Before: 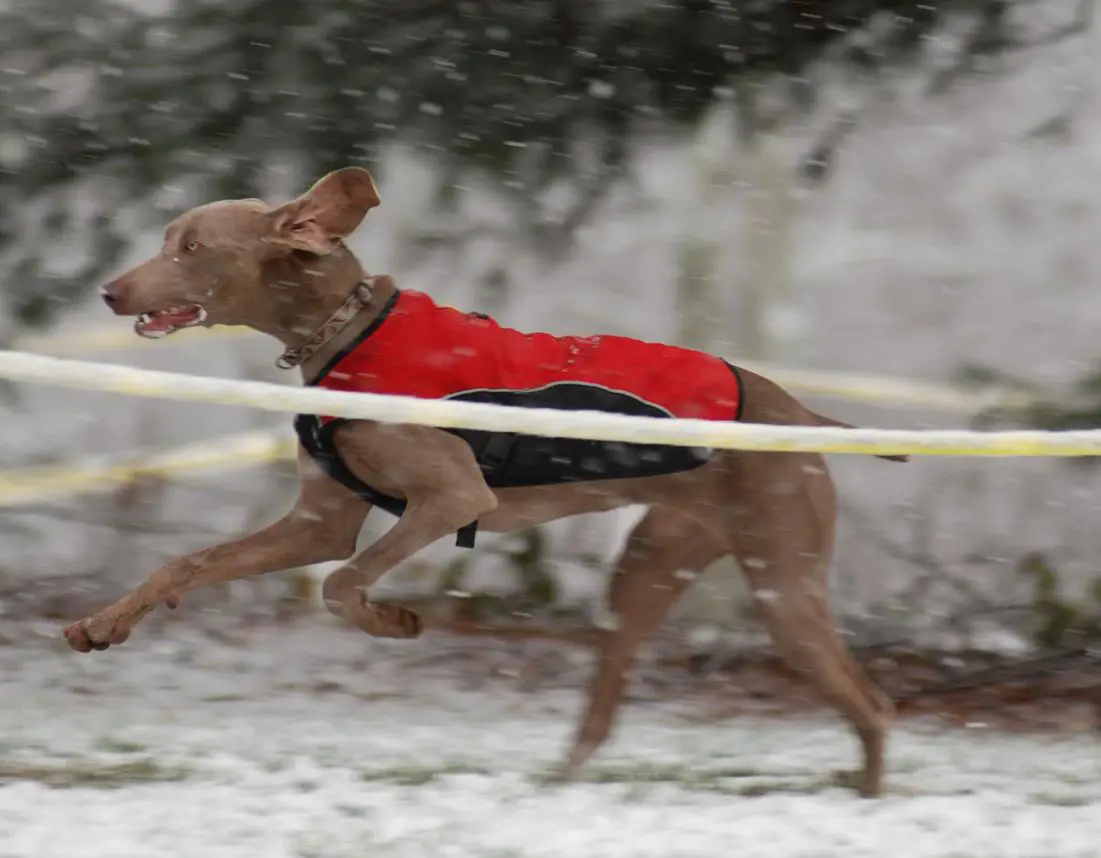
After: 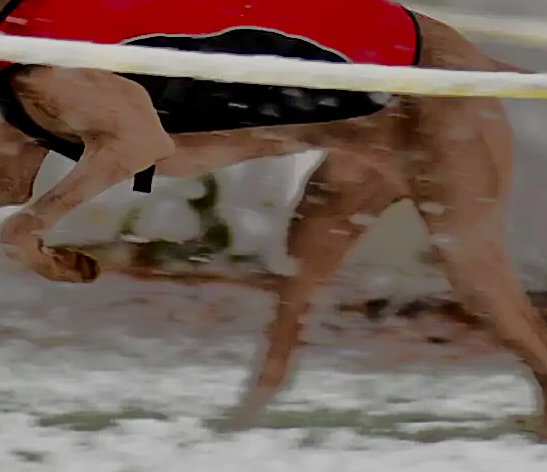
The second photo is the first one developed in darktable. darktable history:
filmic rgb: black relative exposure -7.3 EV, white relative exposure 5.07 EV, threshold 2.95 EV, hardness 3.2, enable highlight reconstruction true
shadows and highlights: shadows 43.4, white point adjustment -1.37, soften with gaussian
exposure: black level correction 0, exposure 0.7 EV, compensate exposure bias true, compensate highlight preservation false
crop: left 29.37%, top 41.457%, right 20.926%, bottom 3.46%
sharpen: amount 0.597
tone equalizer: -8 EV -0.488 EV, -7 EV -0.295 EV, -6 EV -0.047 EV, -5 EV 0.435 EV, -4 EV 0.95 EV, -3 EV 0.781 EV, -2 EV -0.014 EV, -1 EV 0.128 EV, +0 EV -0.011 EV, edges refinement/feathering 500, mask exposure compensation -1.57 EV, preserve details no
contrast brightness saturation: brightness -0.515
